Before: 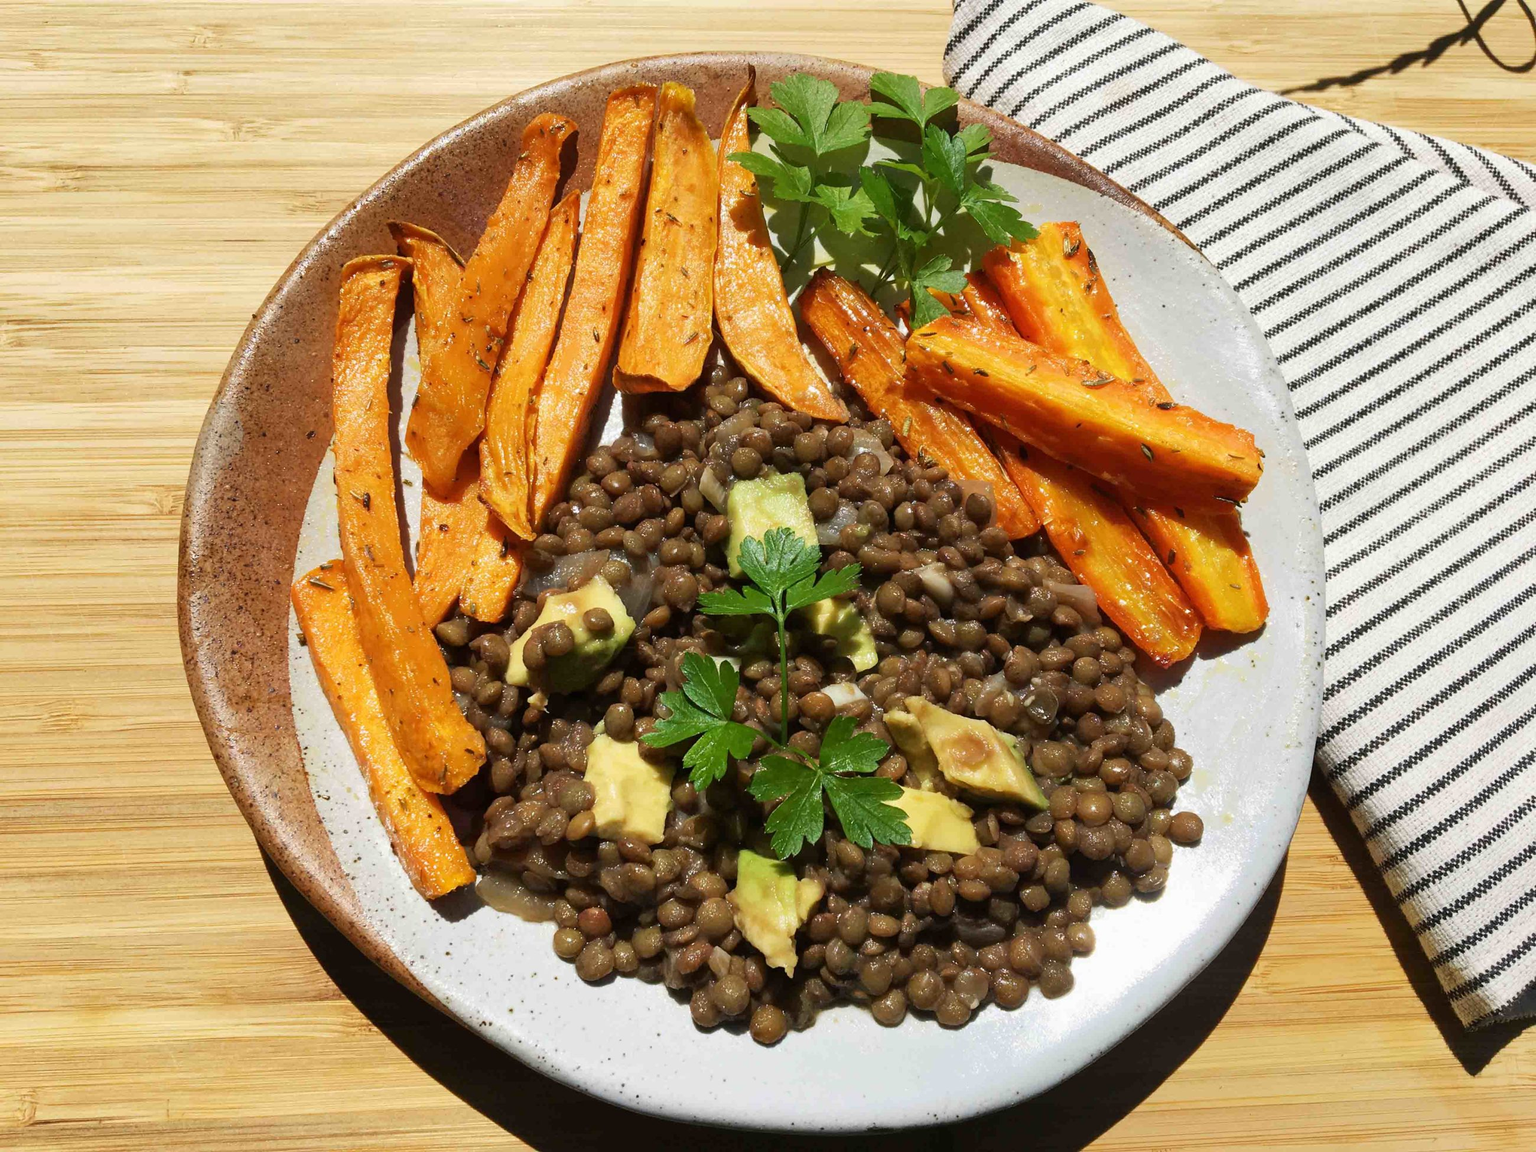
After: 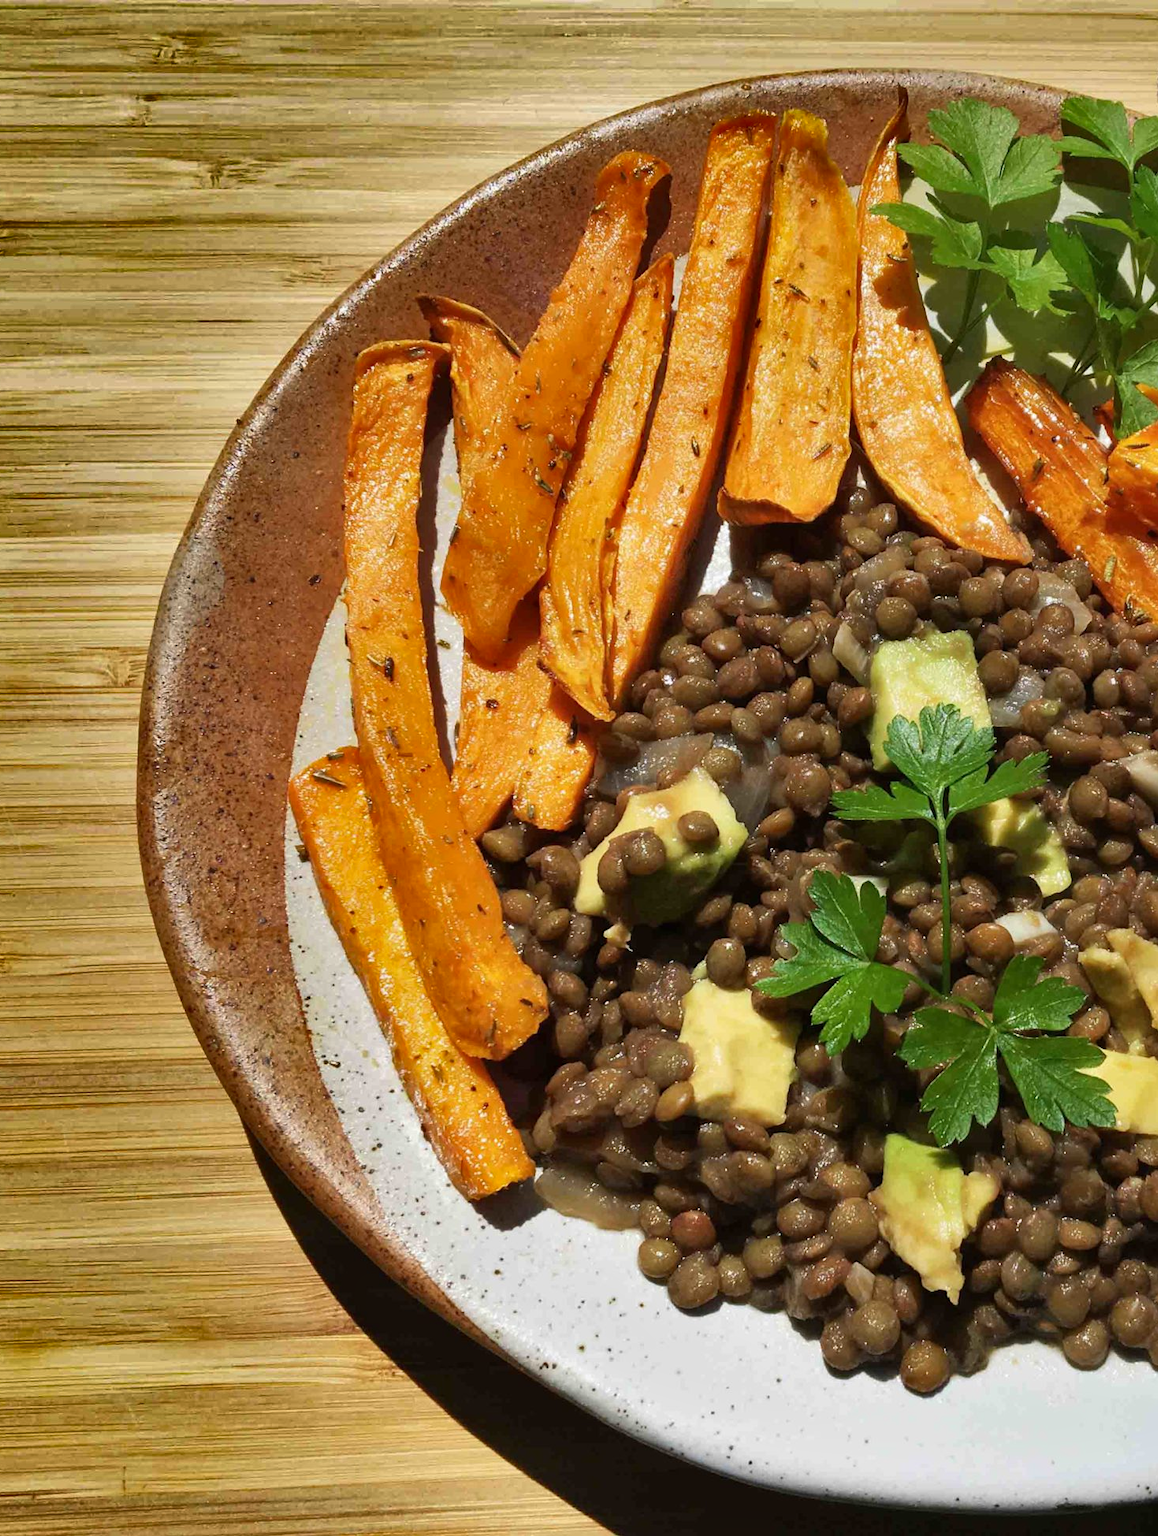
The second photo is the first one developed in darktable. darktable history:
crop: left 4.887%, right 38.574%
shadows and highlights: shadows 24.6, highlights -80, shadows color adjustment 98%, highlights color adjustment 58.97%, soften with gaussian
